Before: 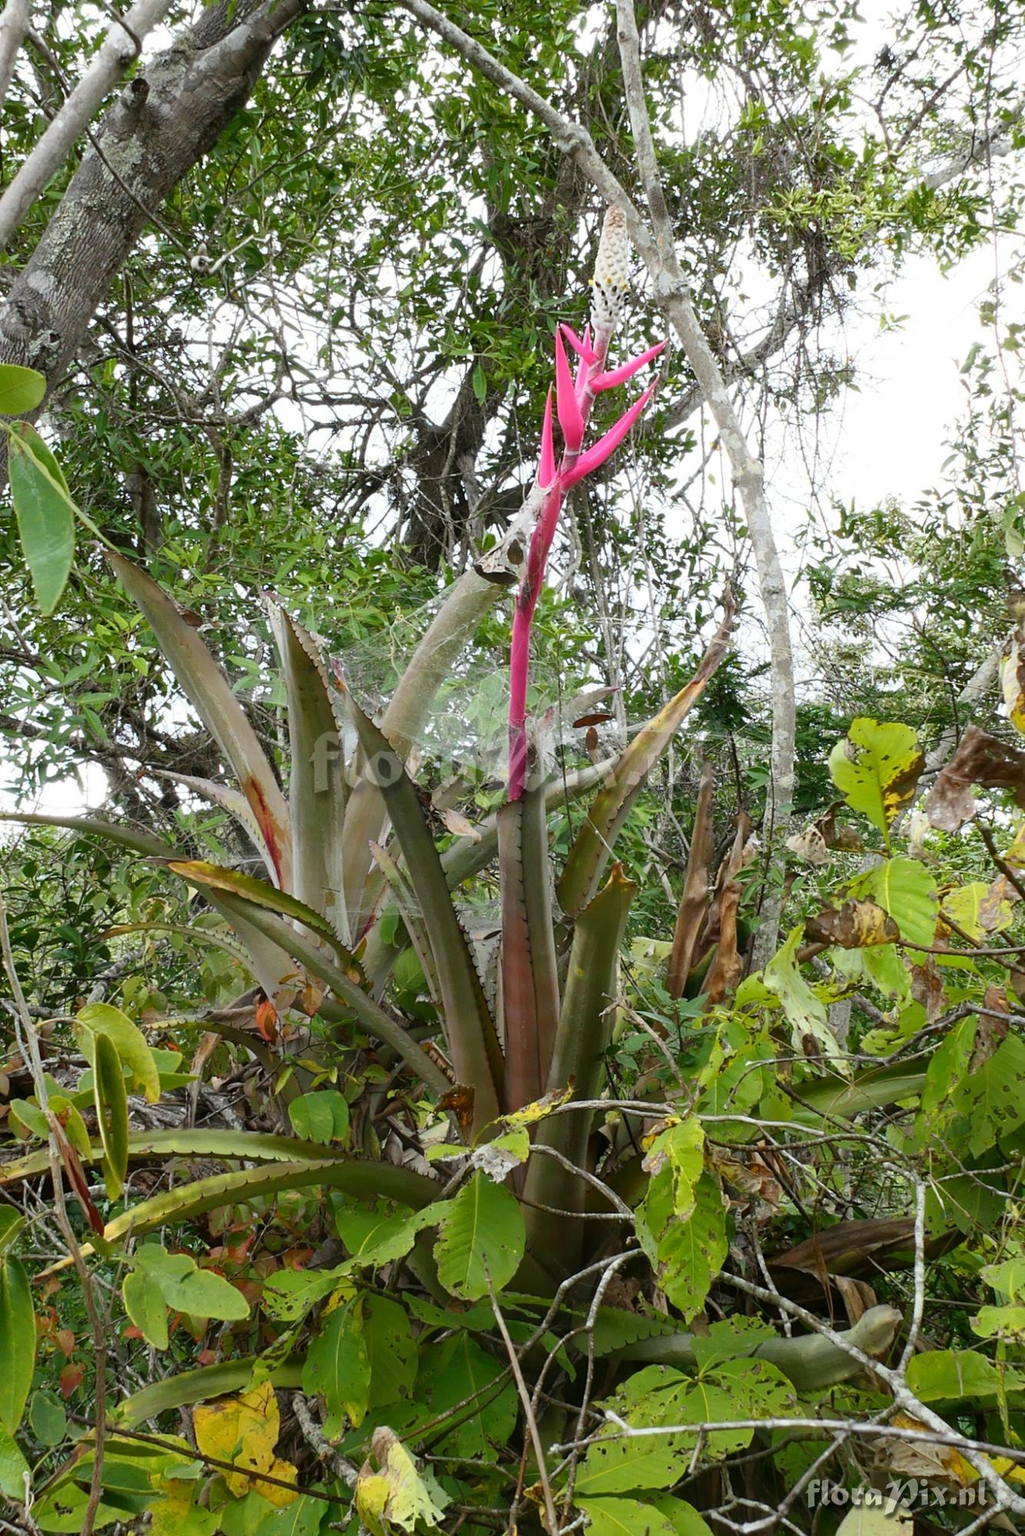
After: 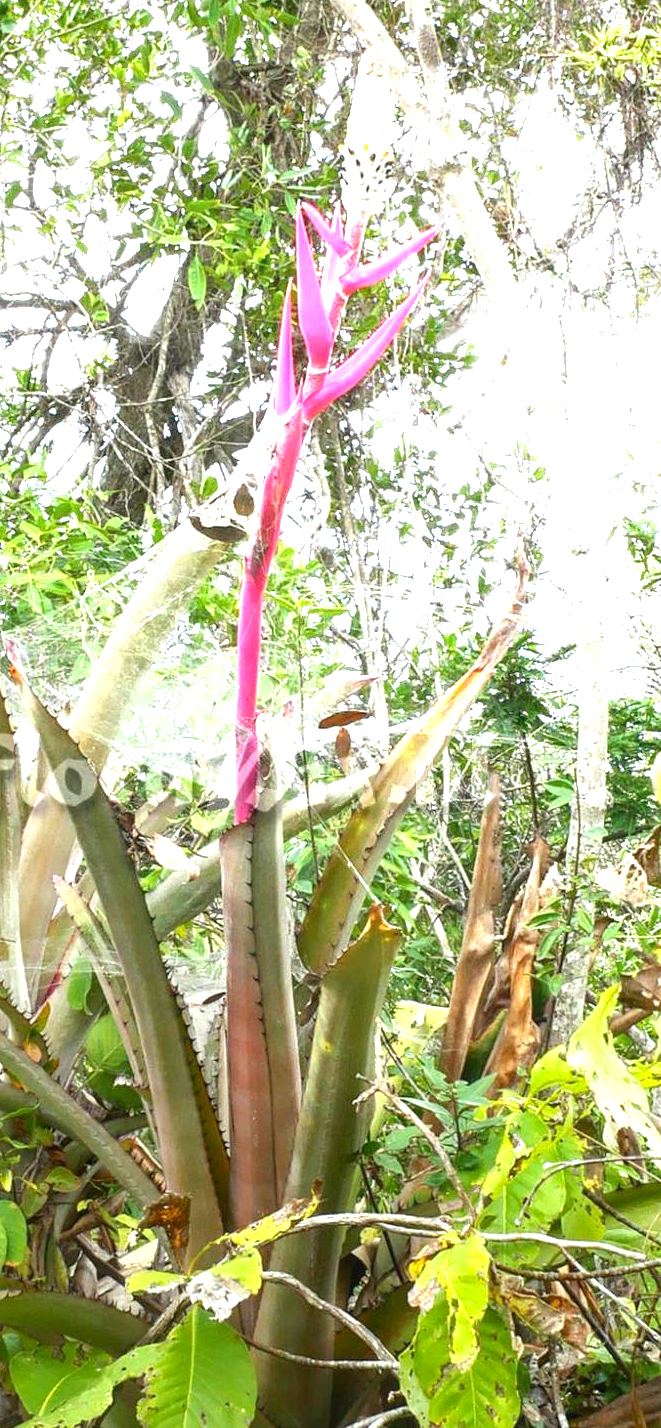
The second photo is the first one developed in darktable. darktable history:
crop: left 32.075%, top 10.976%, right 18.355%, bottom 17.596%
exposure: black level correction 0.001, exposure 1.84 EV, compensate highlight preservation false
graduated density: rotation -180°, offset 27.42
local contrast: detail 110%
